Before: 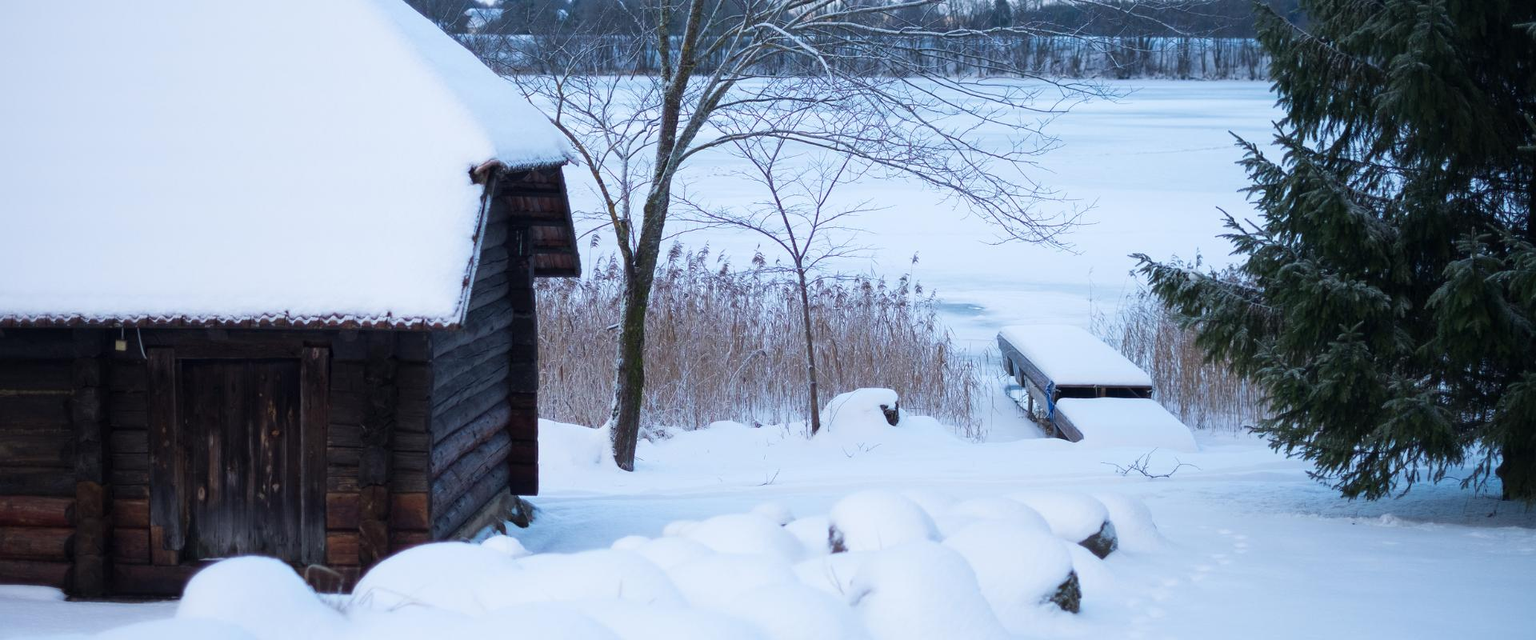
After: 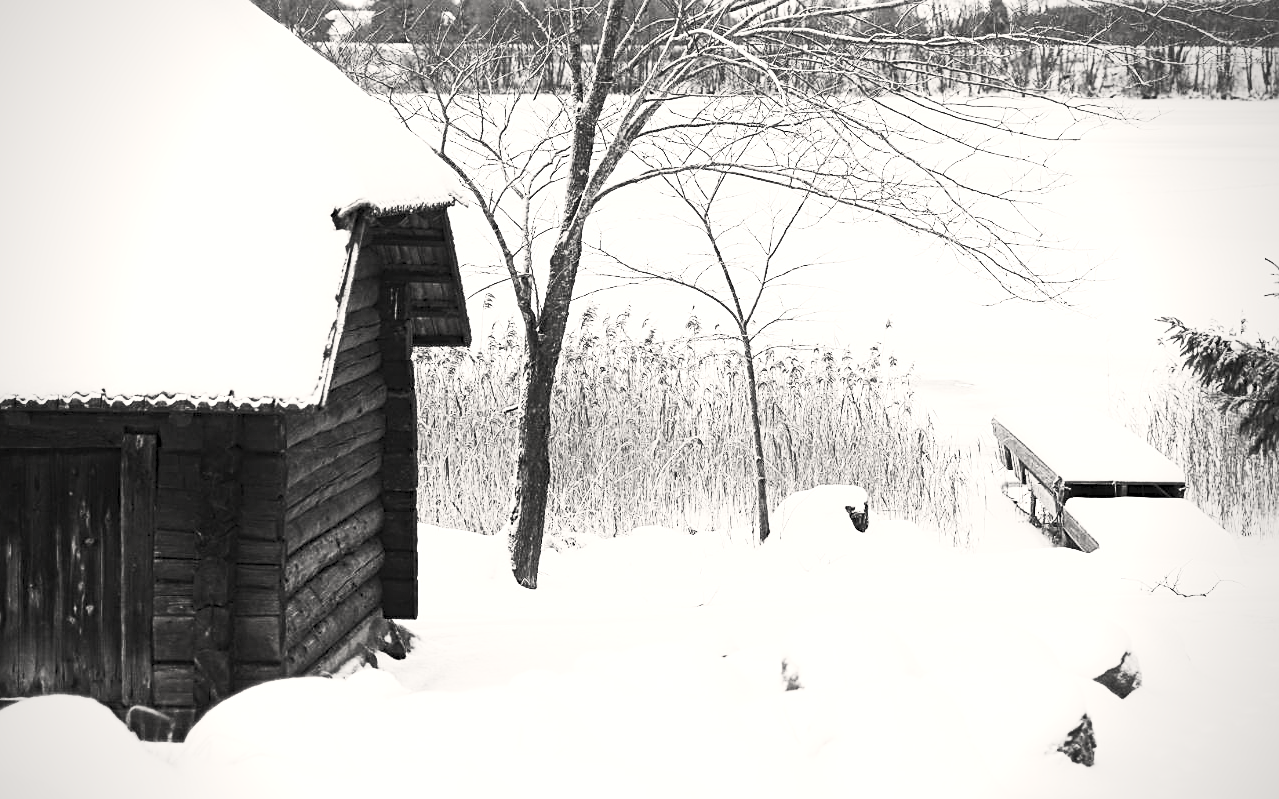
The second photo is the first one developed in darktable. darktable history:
crop and rotate: left 13.333%, right 20.019%
exposure: exposure 0.667 EV, compensate exposure bias true, compensate highlight preservation false
vignetting: fall-off radius 61.04%, unbound false
contrast equalizer: octaves 7, y [[0.5, 0.5, 0.468, 0.5, 0.5, 0.5], [0.5 ×6], [0.5 ×6], [0 ×6], [0 ×6]]
color correction: highlights a* 0.957, highlights b* 2.88, saturation 1.09
sharpen: on, module defaults
contrast brightness saturation: contrast 0.54, brightness 0.476, saturation -0.983
haze removal: compatibility mode true, adaptive false
